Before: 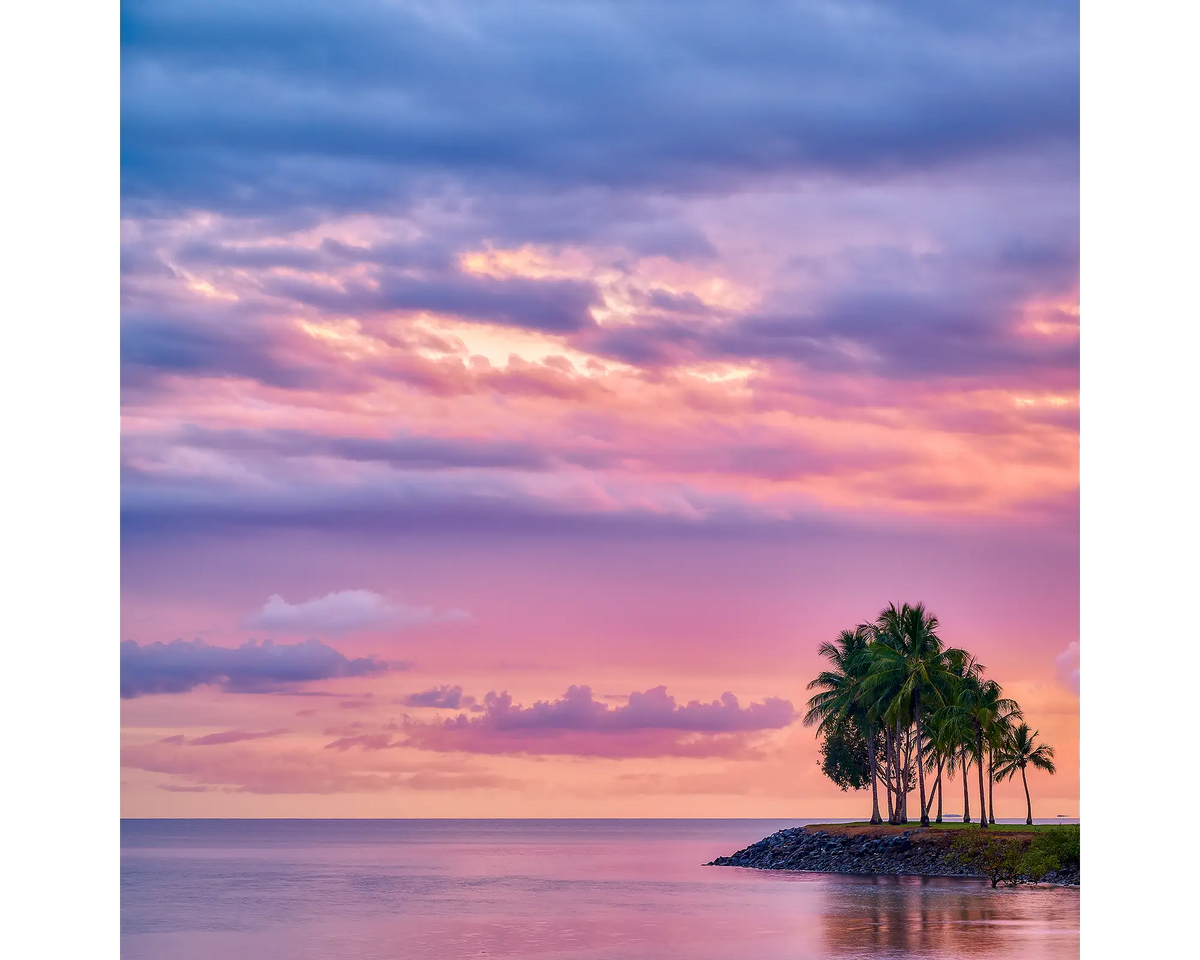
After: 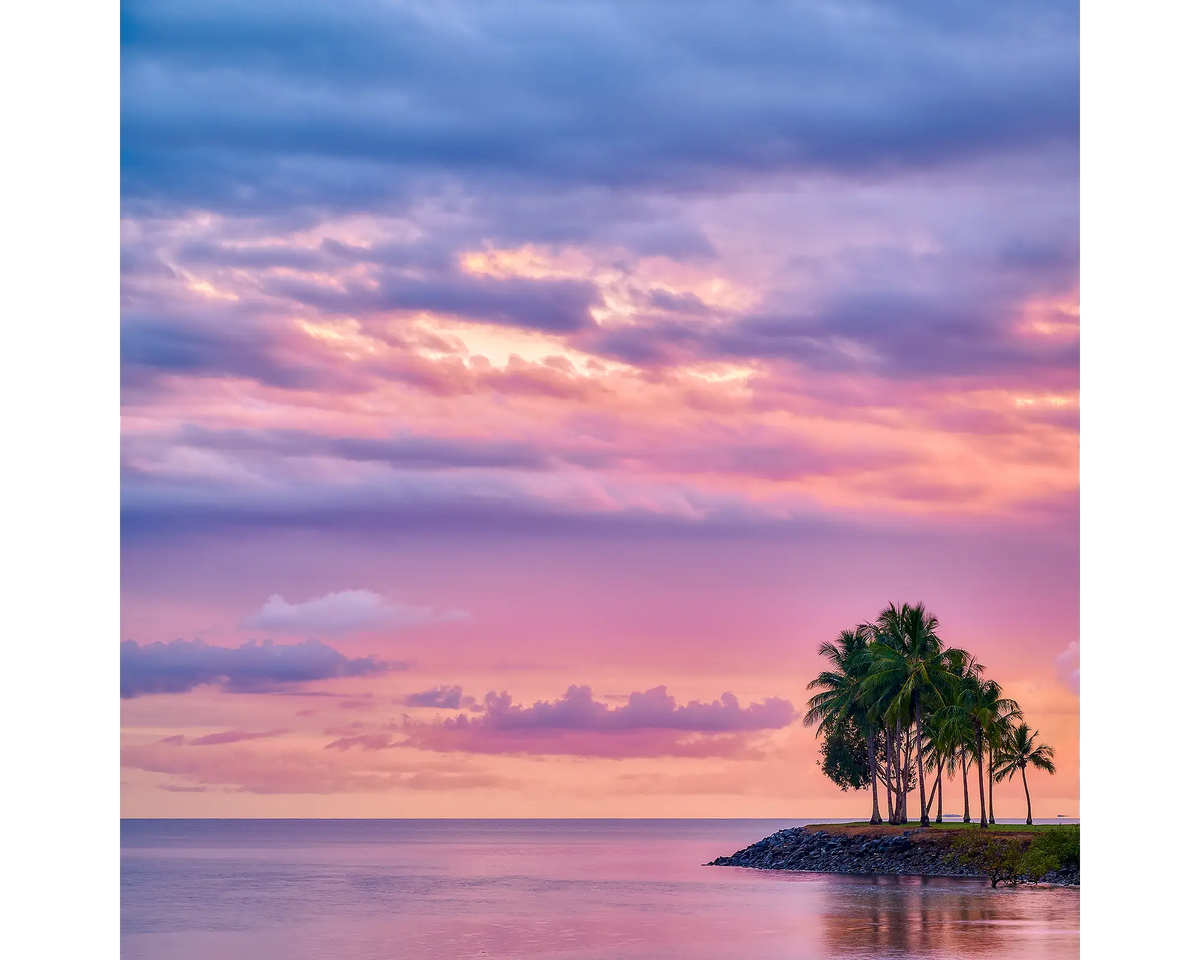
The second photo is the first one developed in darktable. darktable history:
base curve: curves: ch0 [(0, 0) (0.283, 0.295) (1, 1)], preserve colors none
